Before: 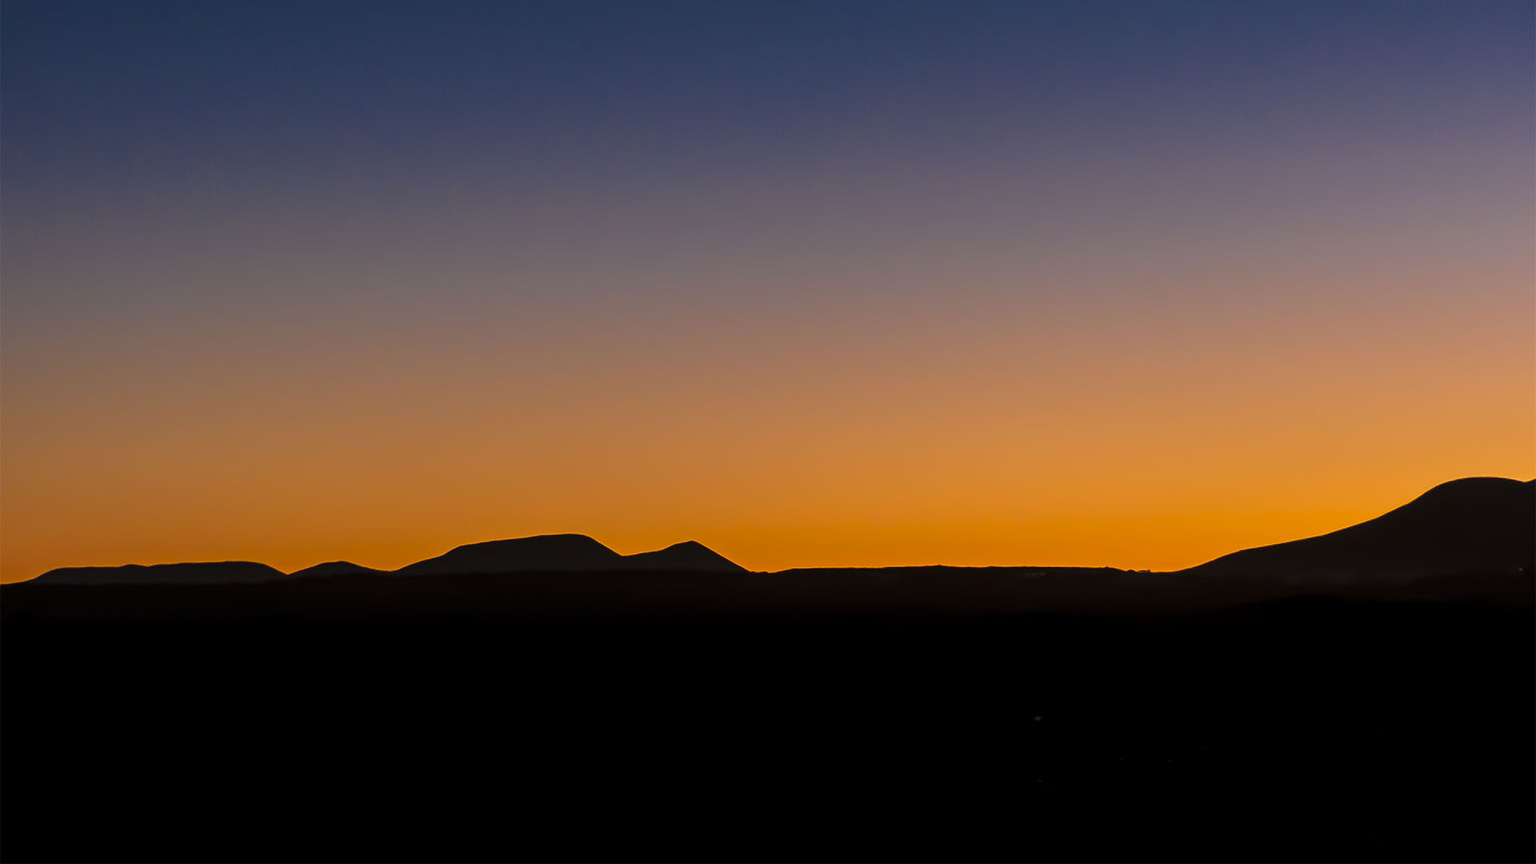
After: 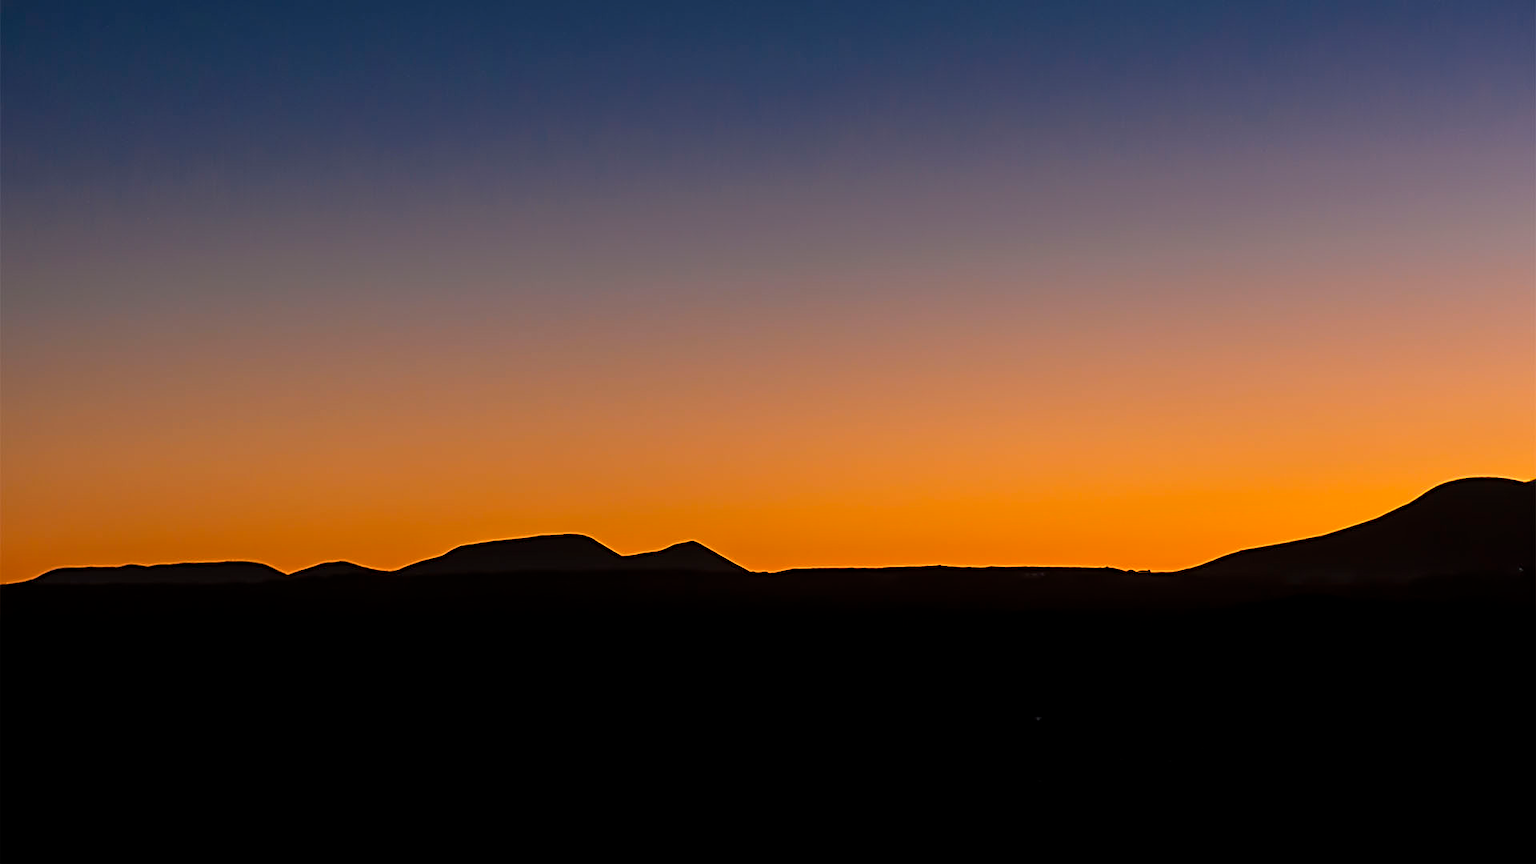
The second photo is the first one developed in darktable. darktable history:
sharpen: radius 3.096
